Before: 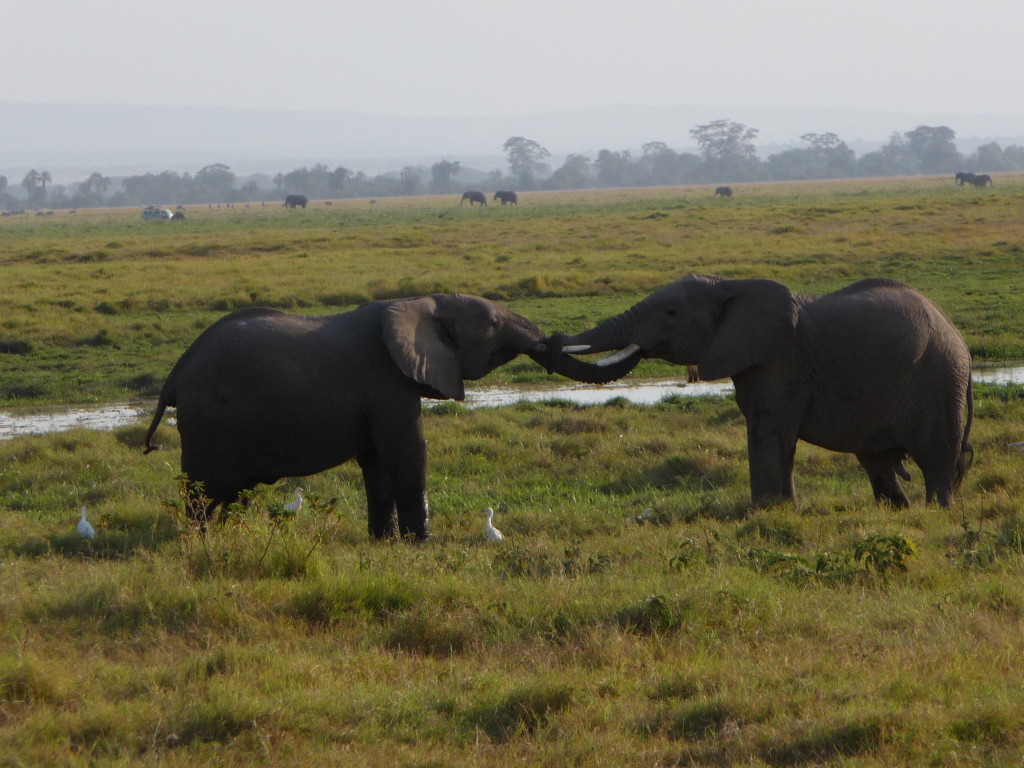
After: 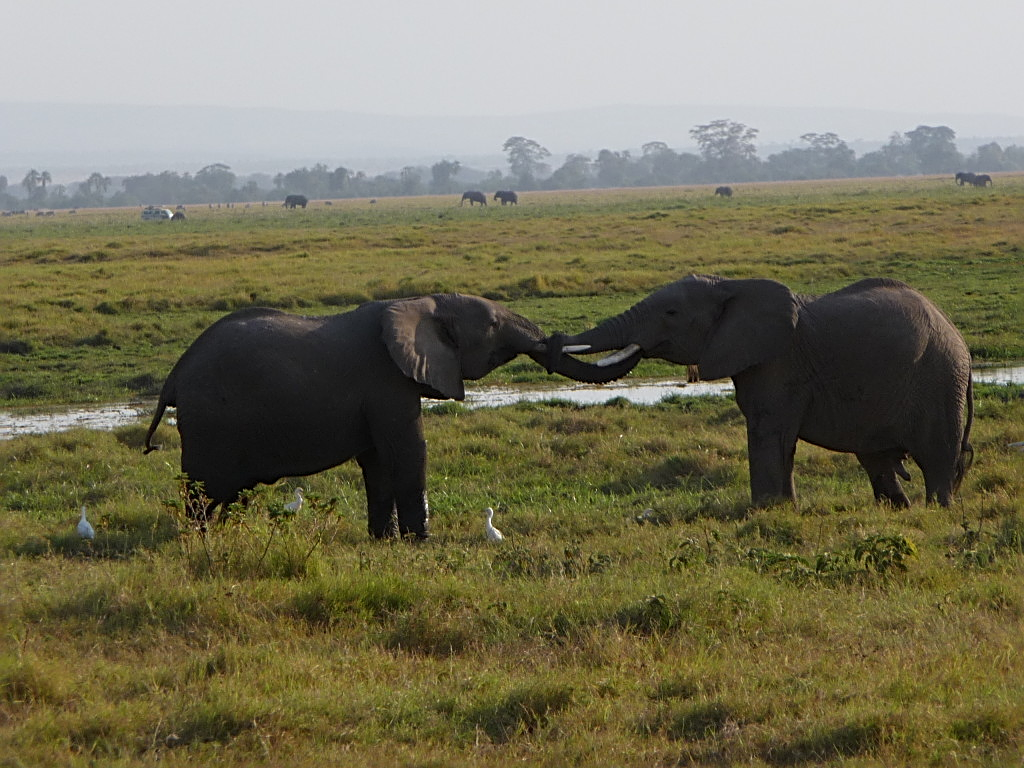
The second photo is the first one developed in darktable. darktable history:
sharpen: radius 2.552, amount 0.634
